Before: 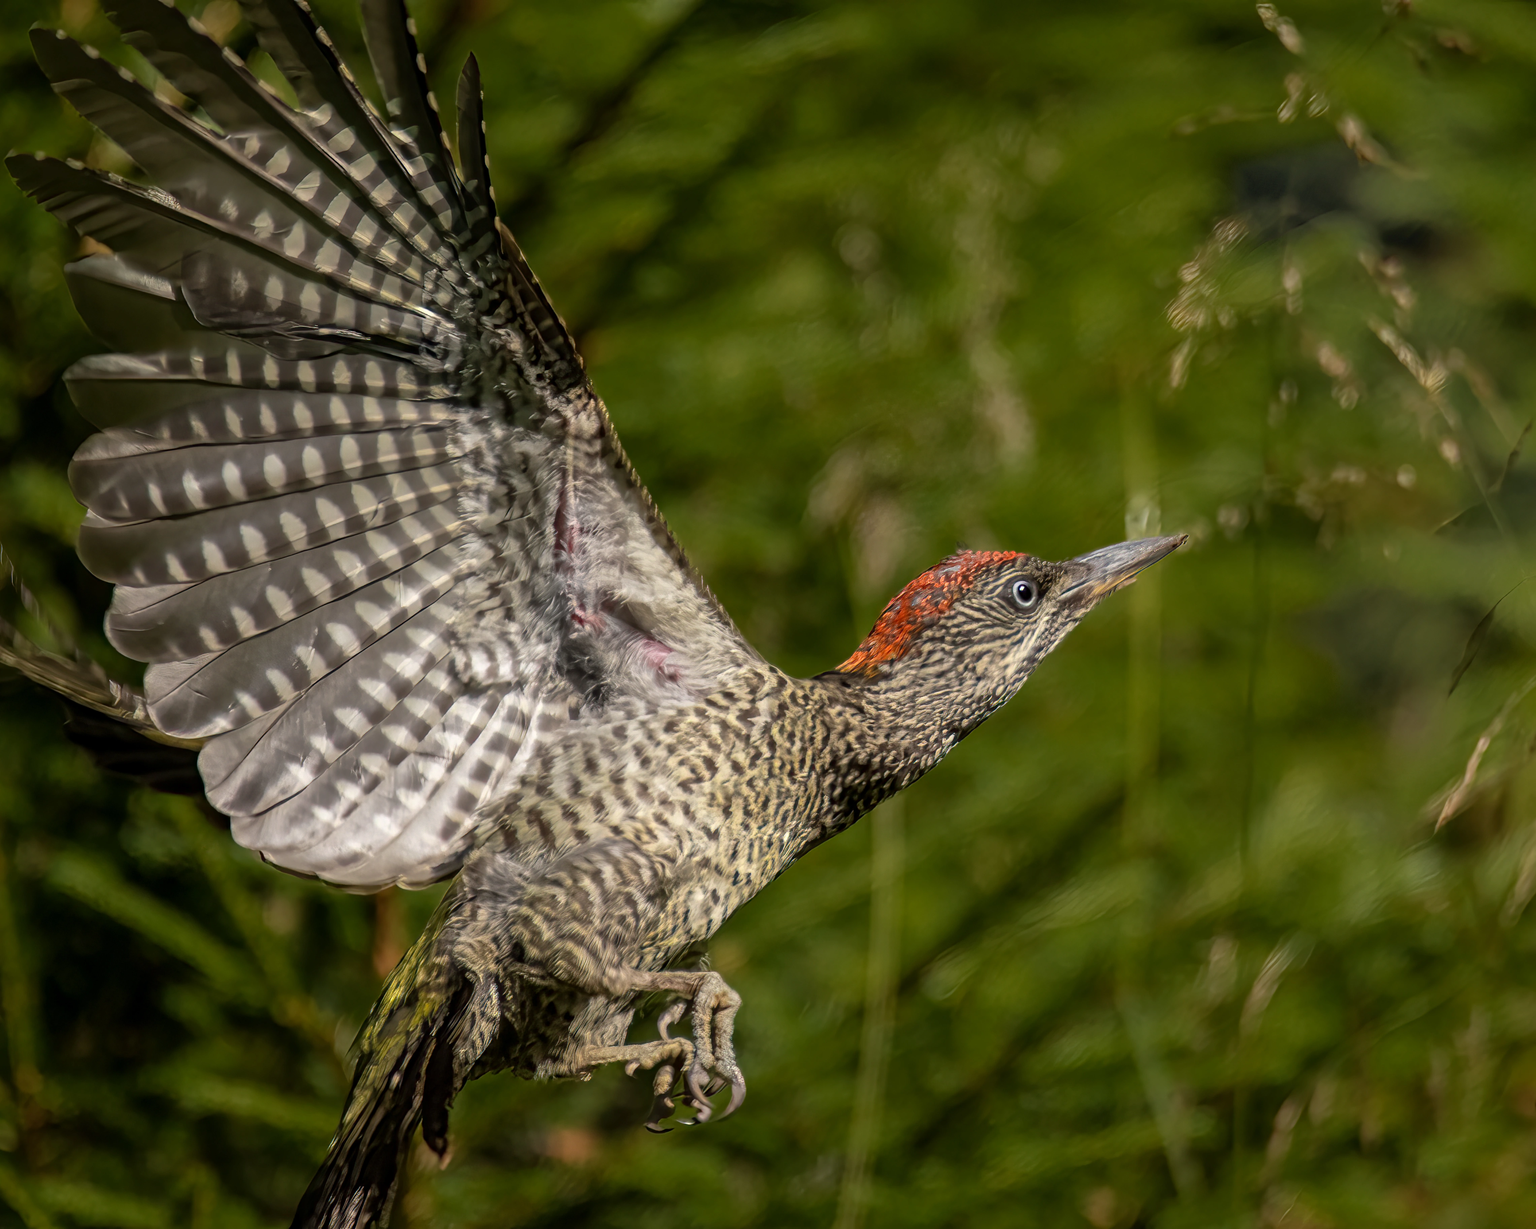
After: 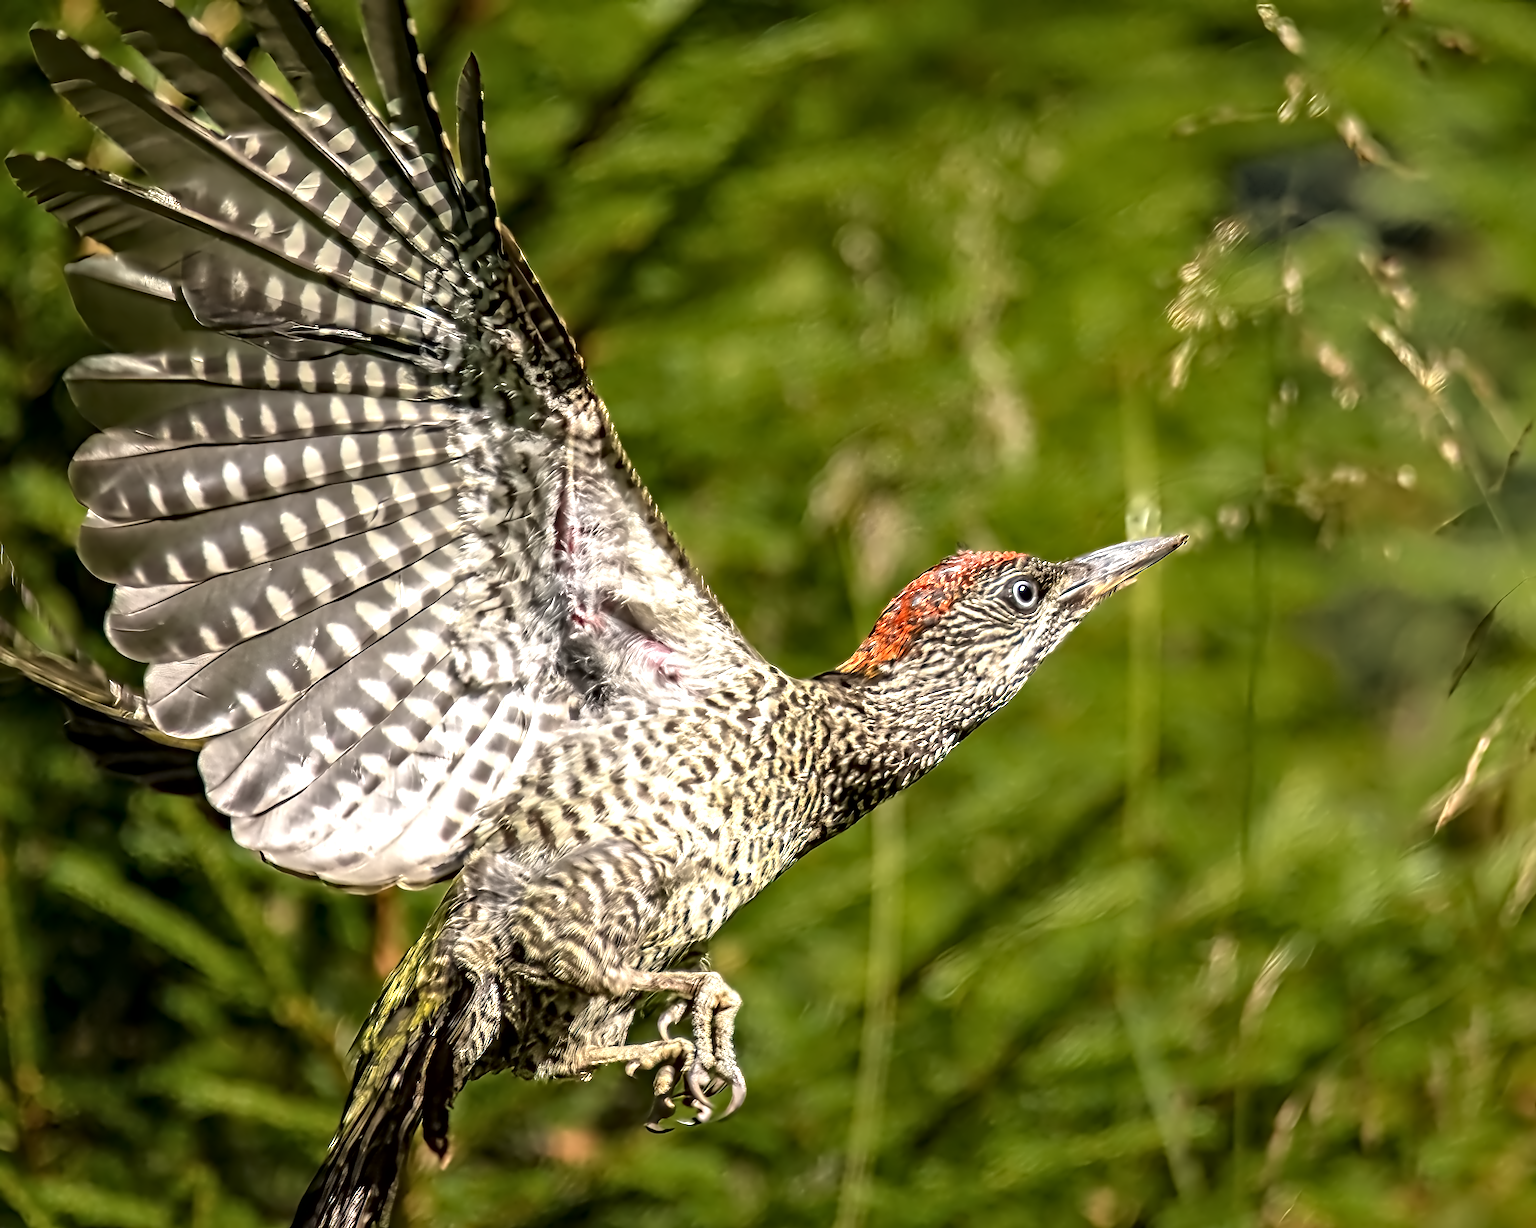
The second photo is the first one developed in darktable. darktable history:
contrast equalizer: octaves 7, y [[0.5, 0.542, 0.583, 0.625, 0.667, 0.708], [0.5 ×6], [0.5 ×6], [0, 0.033, 0.067, 0.1, 0.133, 0.167], [0, 0.05, 0.1, 0.15, 0.2, 0.25]]
exposure: black level correction 0, exposure 1.099 EV, compensate highlight preservation false
